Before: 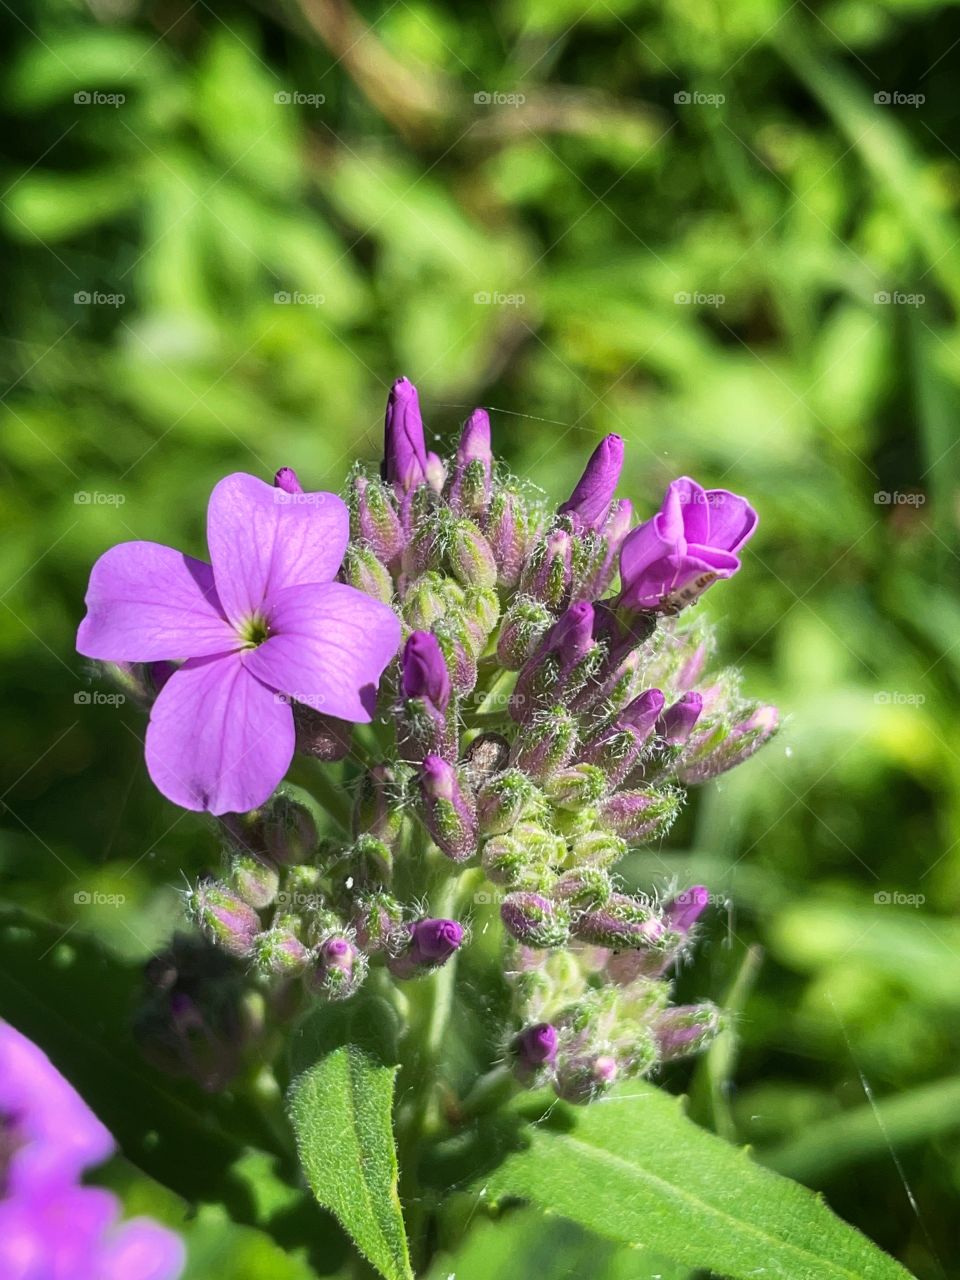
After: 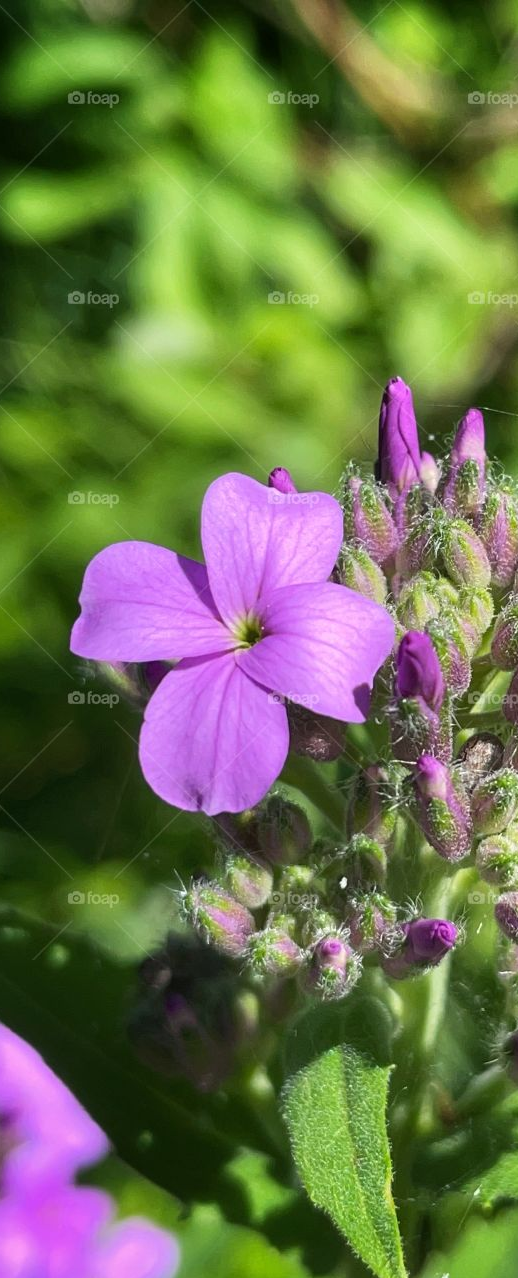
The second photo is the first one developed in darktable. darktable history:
crop: left 0.665%, right 45.312%, bottom 0.08%
